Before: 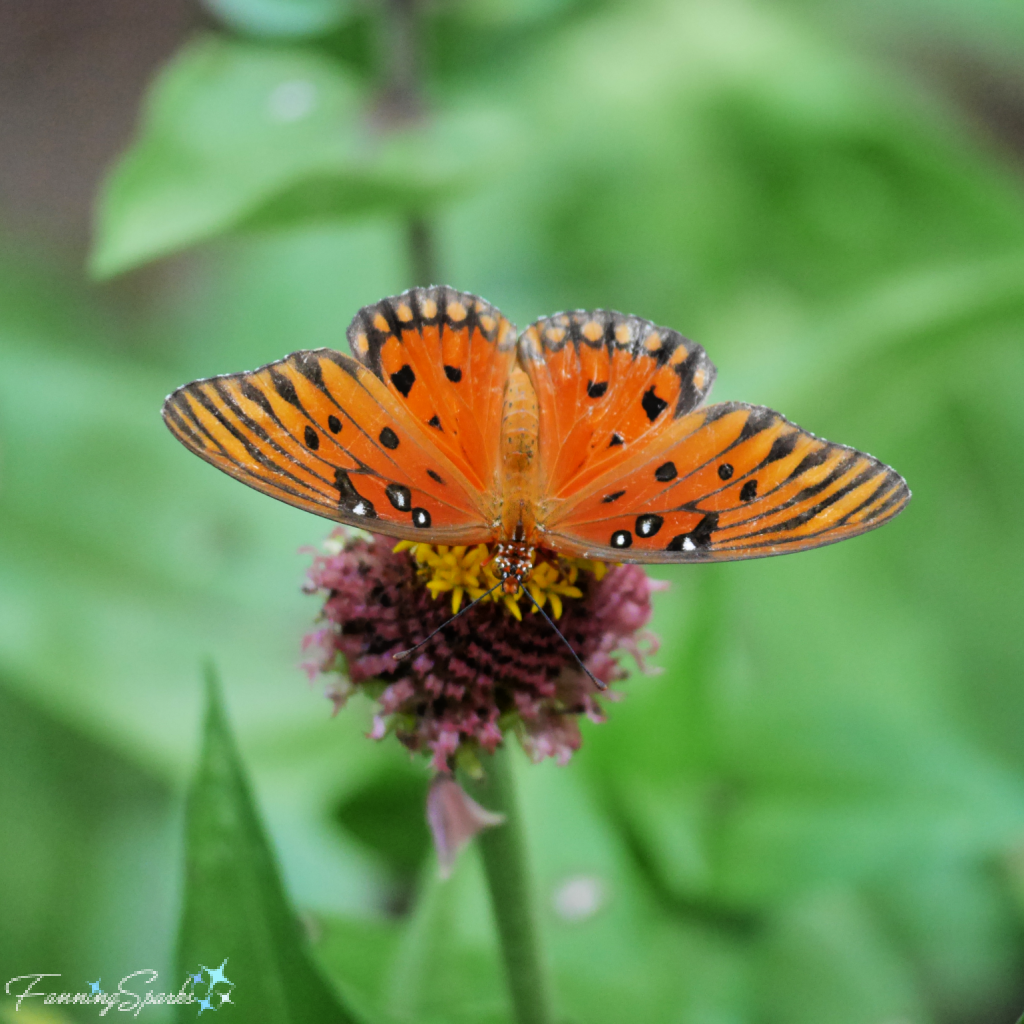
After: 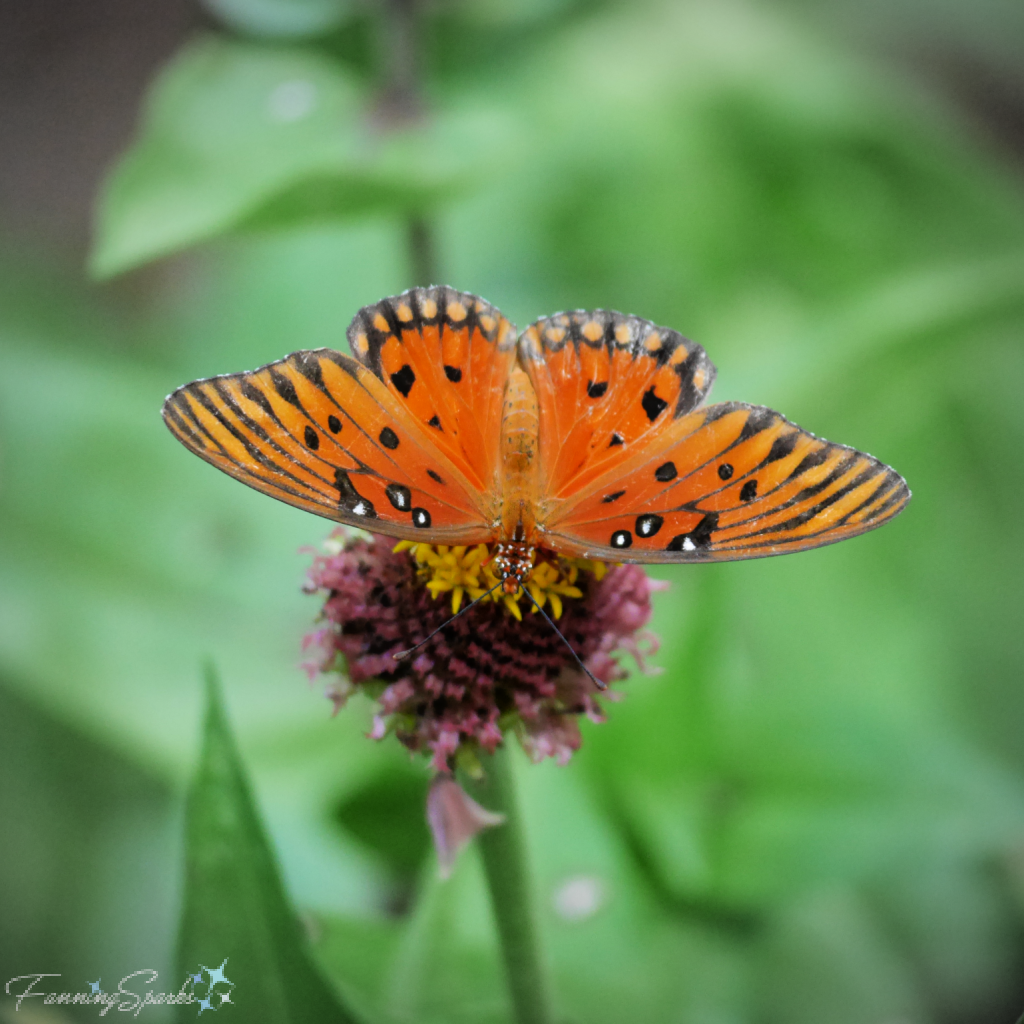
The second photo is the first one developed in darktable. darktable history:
vignetting: fall-off radius 60.22%, automatic ratio true
